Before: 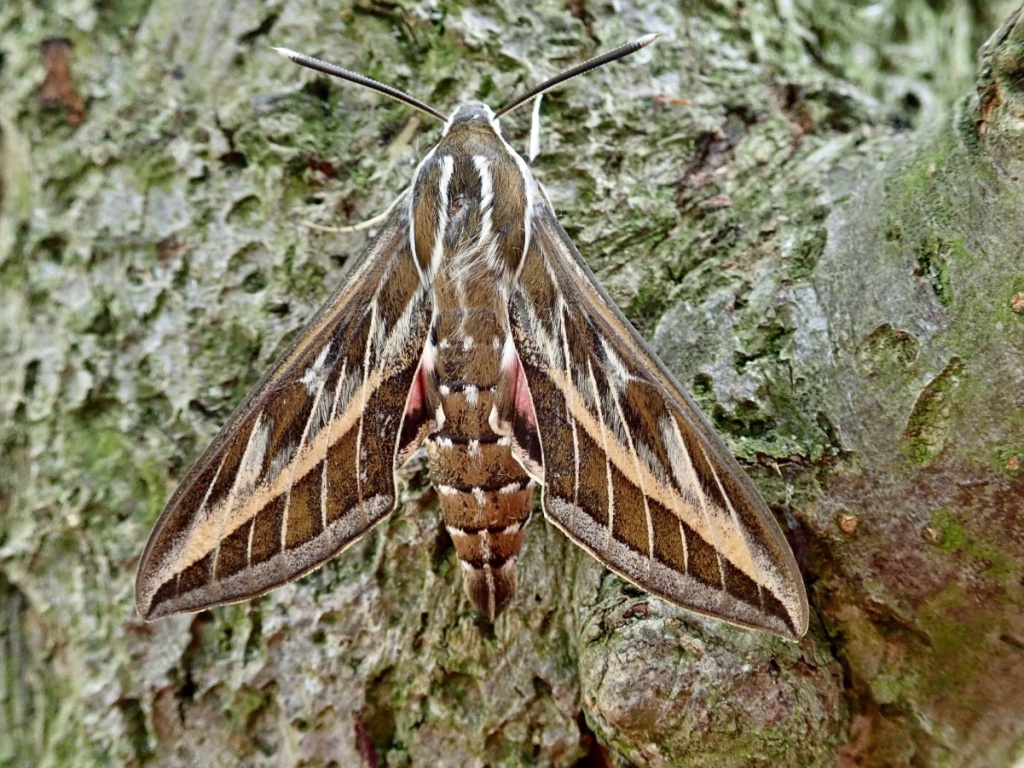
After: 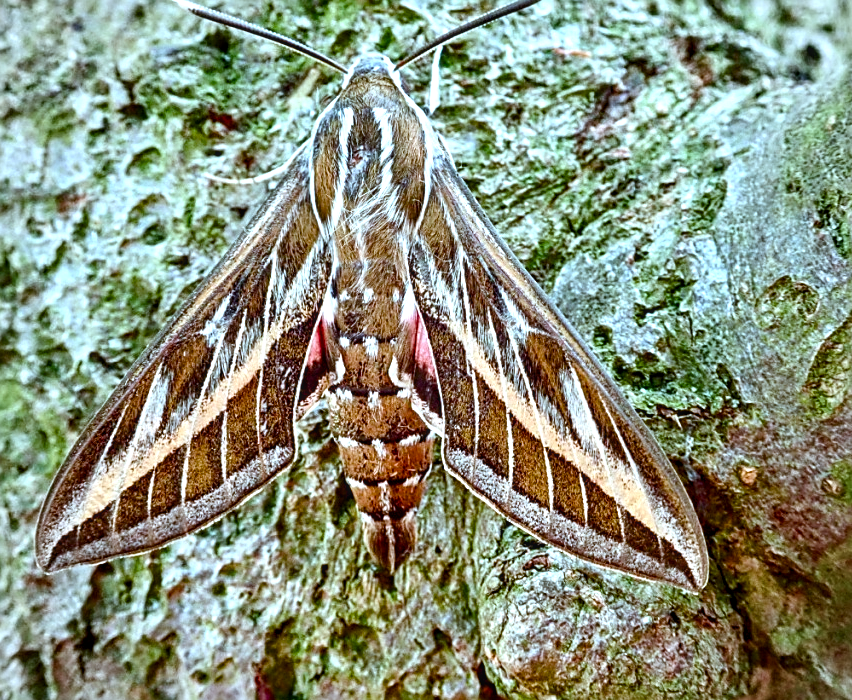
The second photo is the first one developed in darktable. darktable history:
crop: left 9.794%, top 6.303%, right 6.995%, bottom 2.514%
exposure: exposure 0.719 EV, compensate highlight preservation false
color correction: highlights a* -9.66, highlights b* -21.51
sharpen: on, module defaults
color balance rgb: perceptual saturation grading › global saturation 20%, perceptual saturation grading › highlights -25.828%, perceptual saturation grading › shadows 26.132%, global vibrance 20%
local contrast: on, module defaults
contrast brightness saturation: contrast 0.127, brightness -0.046, saturation 0.163
vignetting: fall-off radius 60.92%, brightness -0.332
